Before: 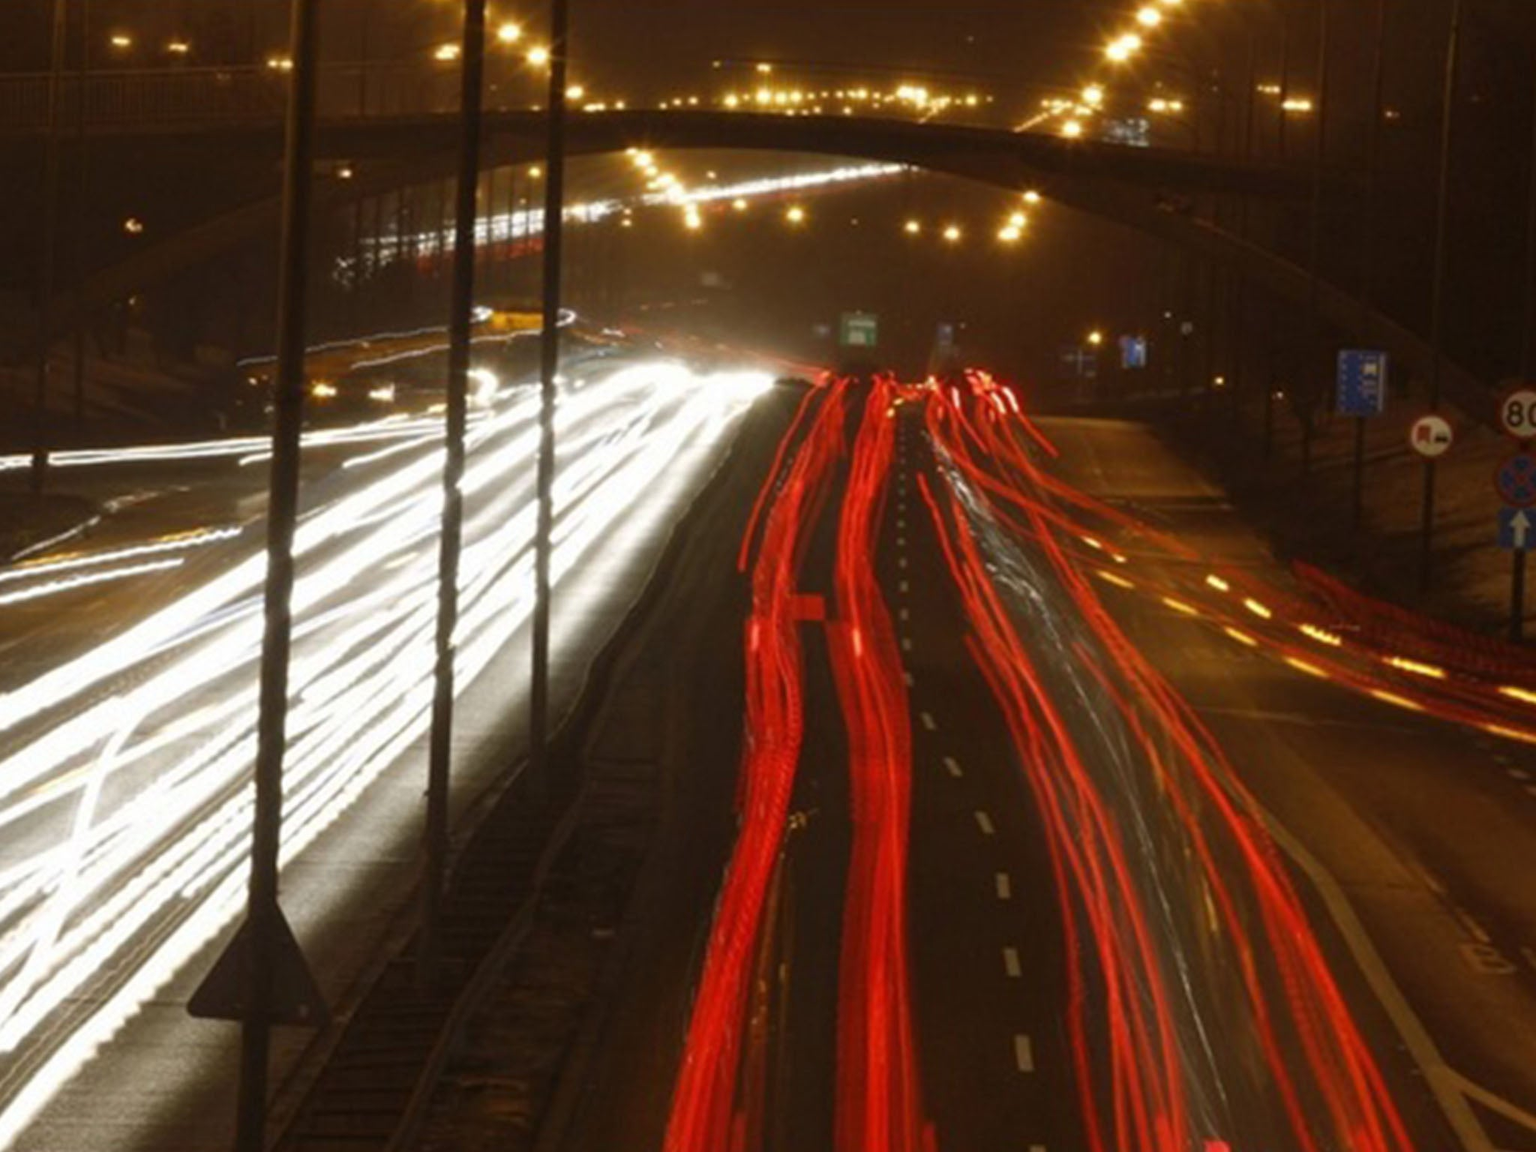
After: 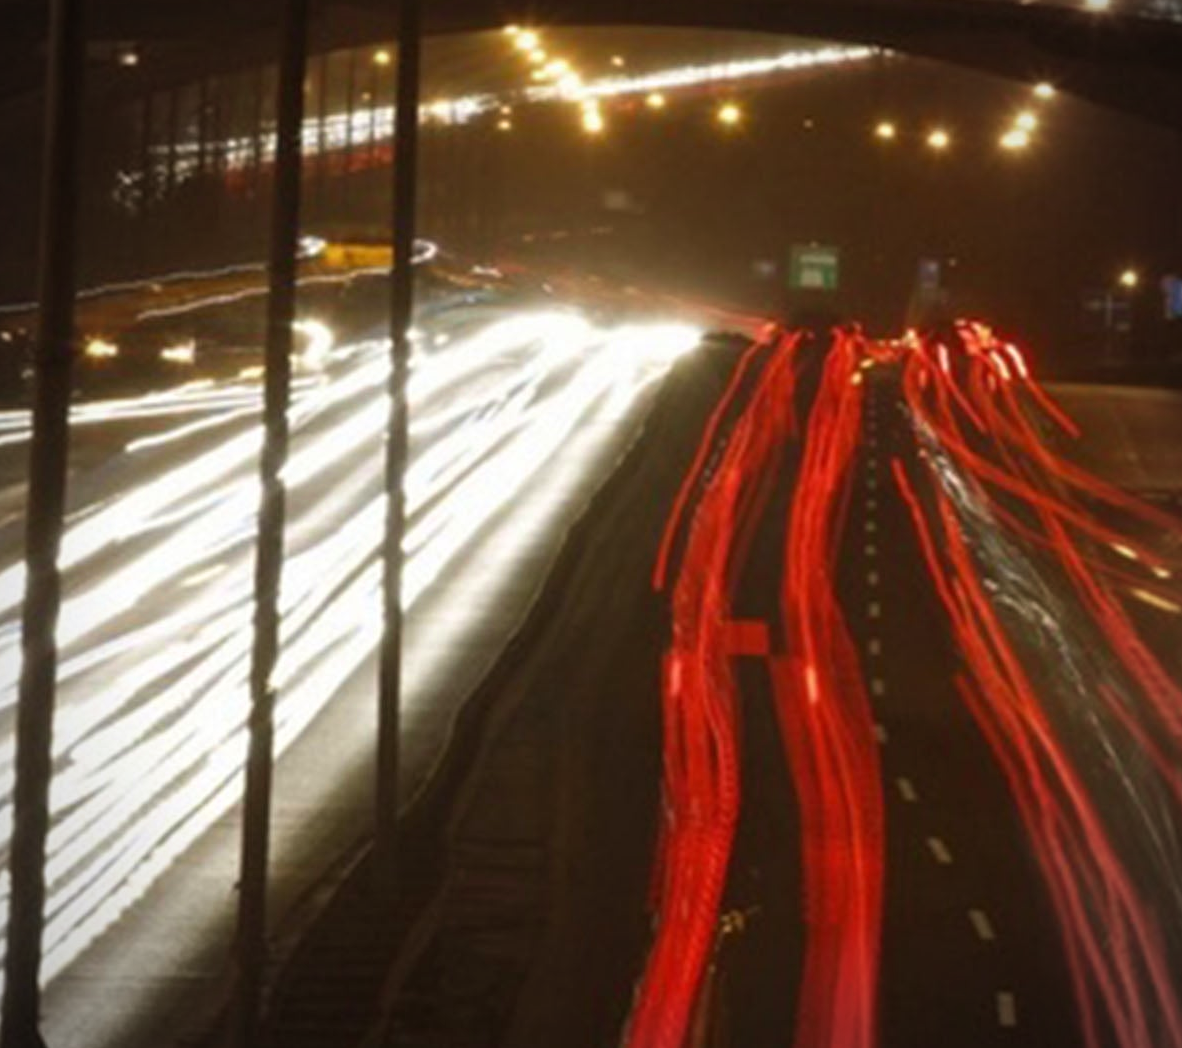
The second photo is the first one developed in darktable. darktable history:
velvia: on, module defaults
crop: left 16.202%, top 11.208%, right 26.045%, bottom 20.557%
vignetting: unbound false
